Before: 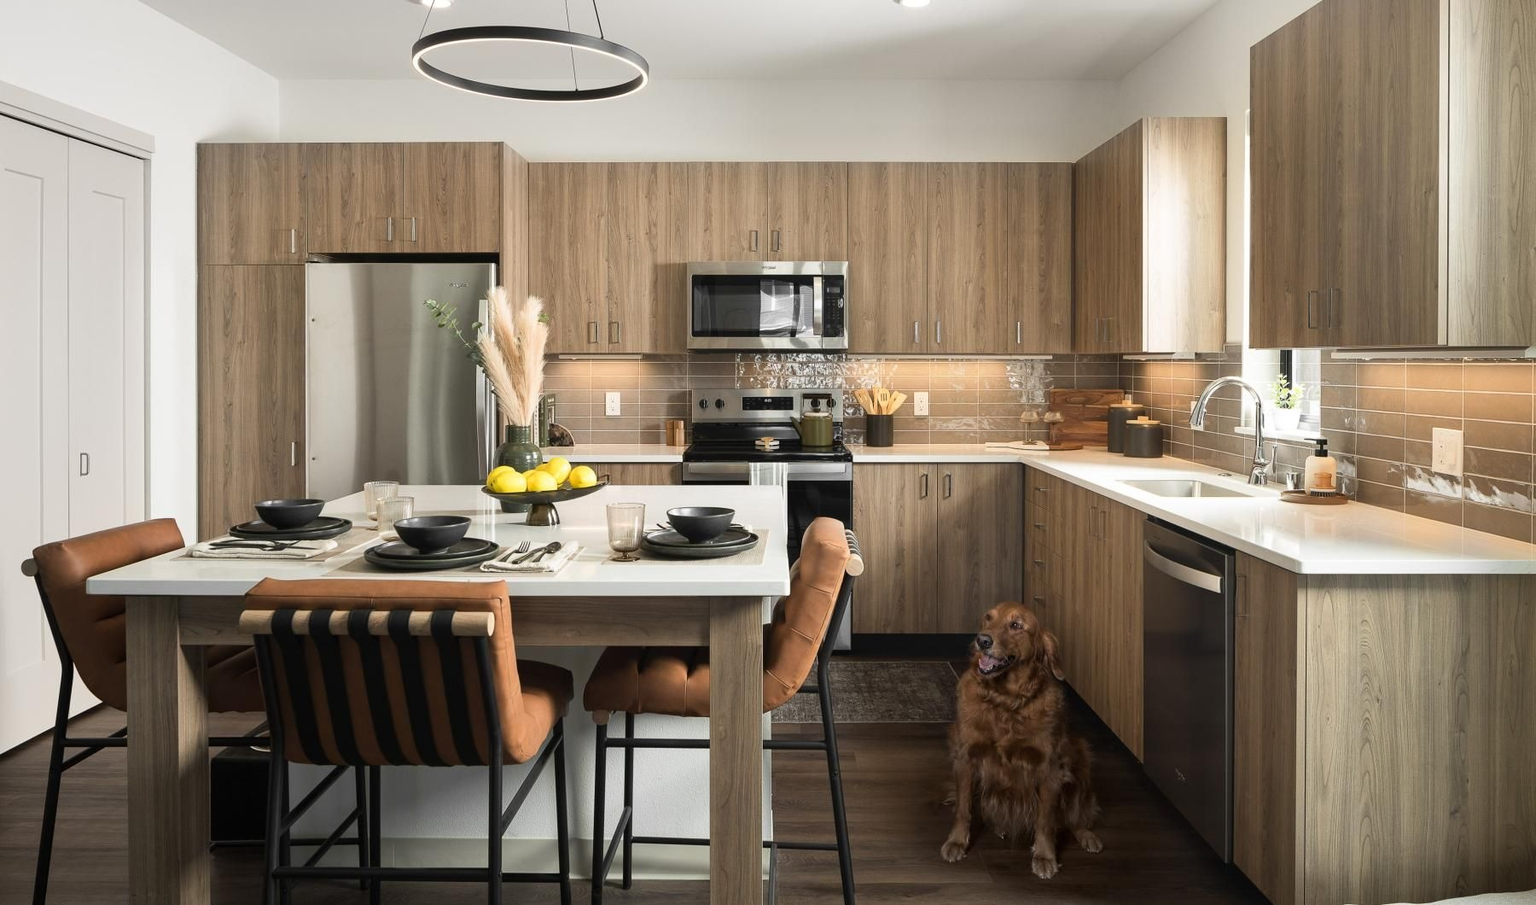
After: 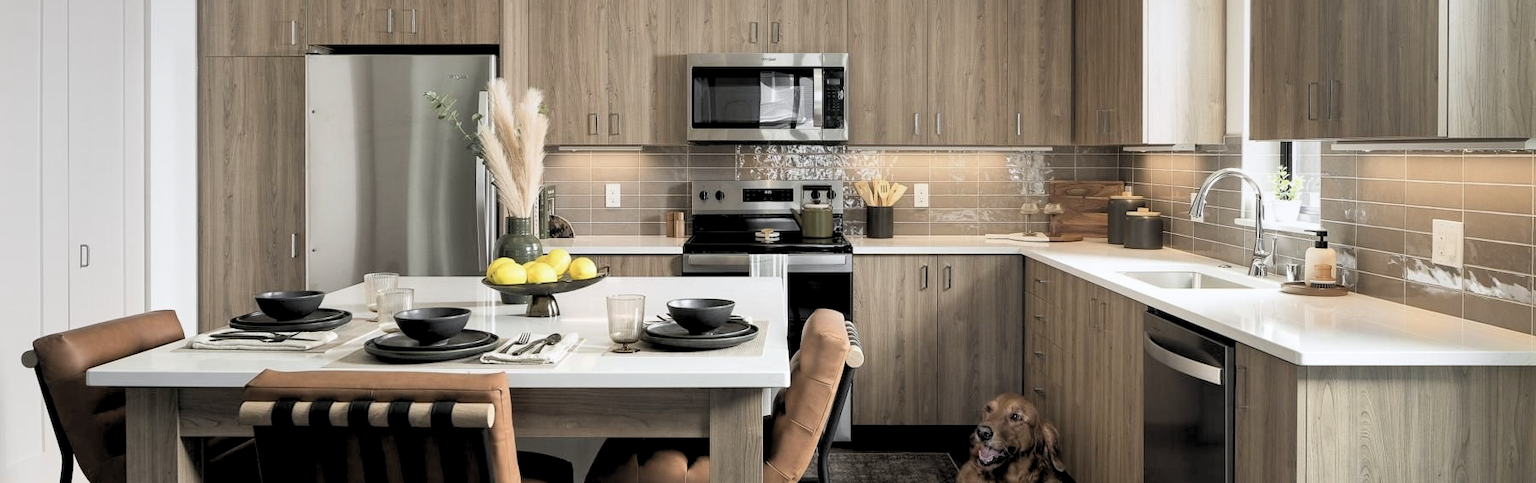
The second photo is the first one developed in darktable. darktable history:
crop and rotate: top 23.043%, bottom 23.437%
color correction: highlights a* 5.59, highlights b* 5.24, saturation 0.68
white balance: red 0.925, blue 1.046
graduated density: on, module defaults
rgb levels: levels [[0.01, 0.419, 0.839], [0, 0.5, 1], [0, 0.5, 1]]
contrast brightness saturation: contrast 0.03, brightness 0.06, saturation 0.13
